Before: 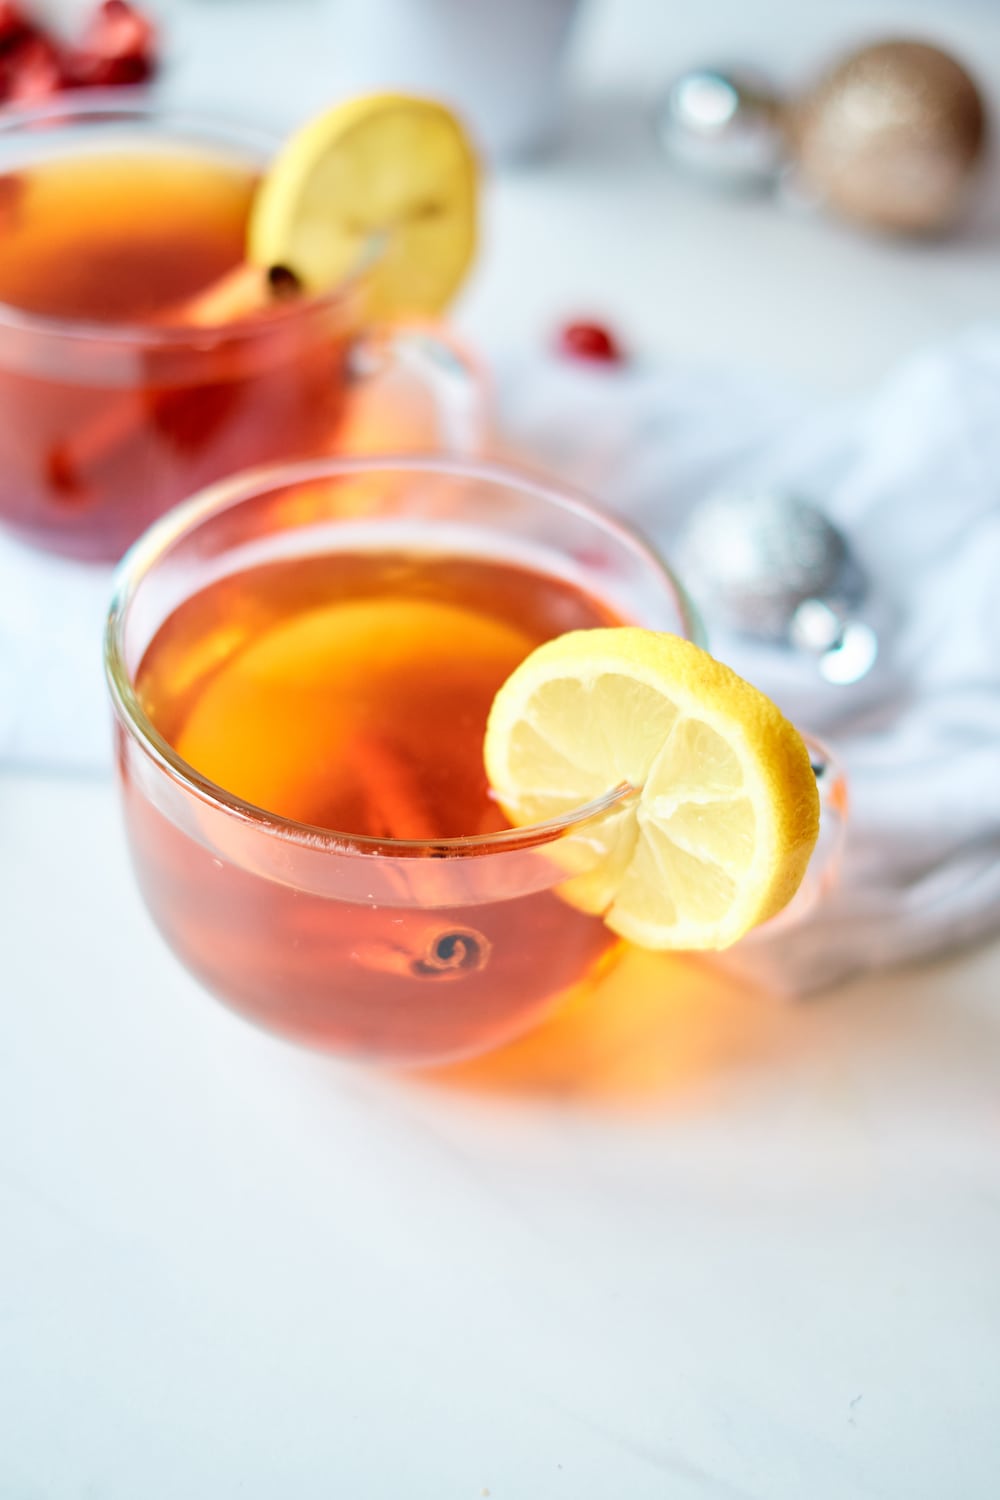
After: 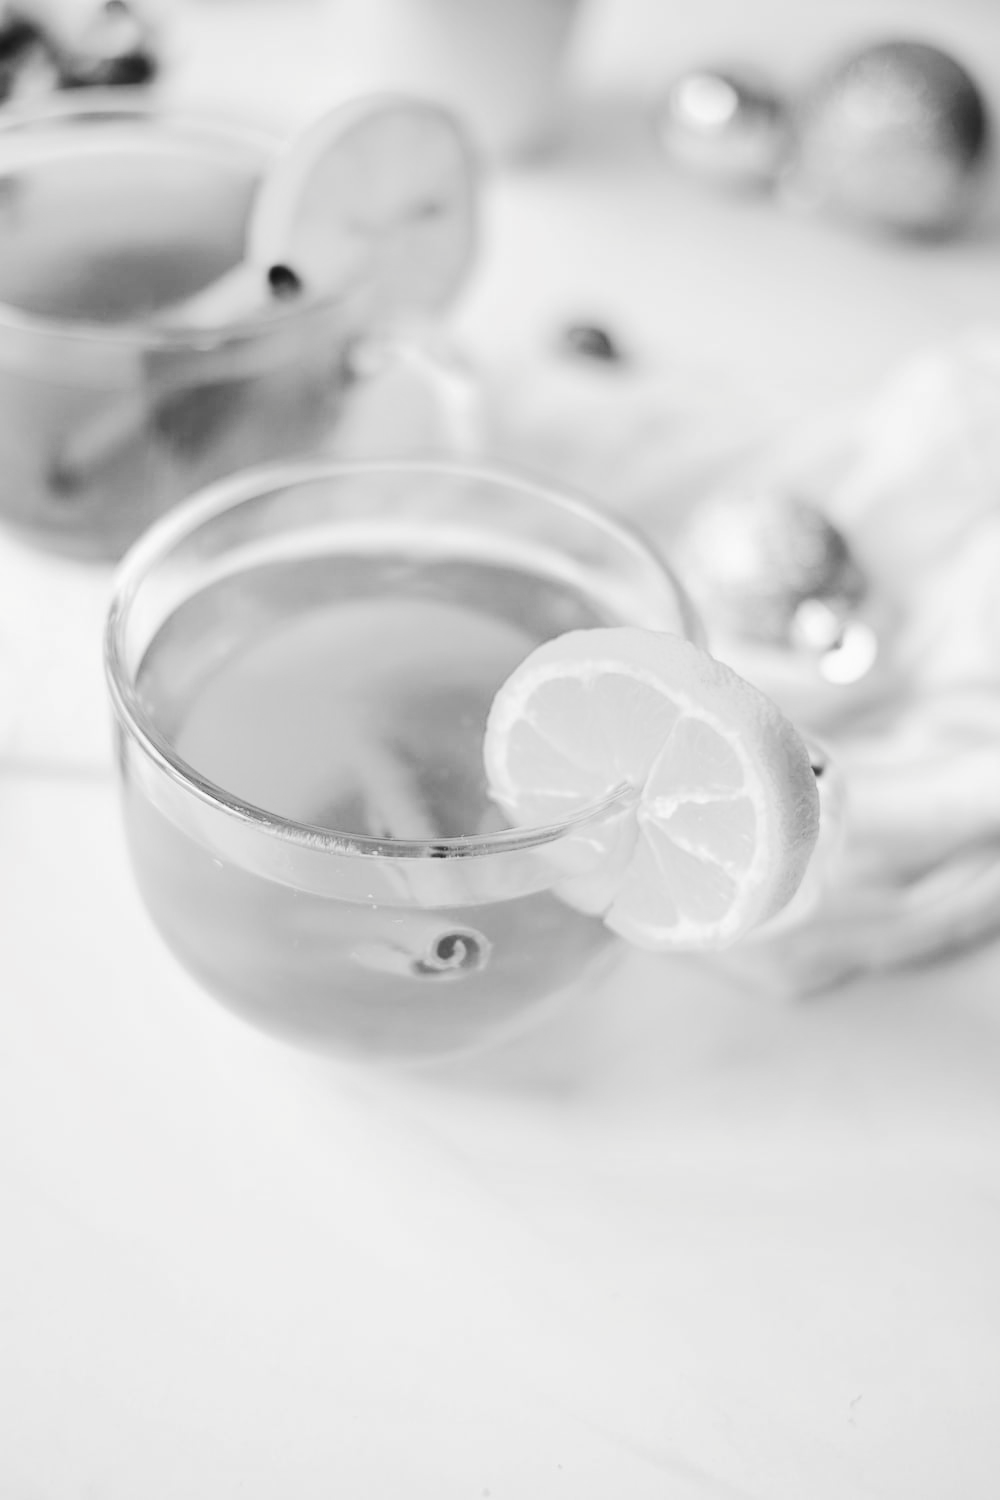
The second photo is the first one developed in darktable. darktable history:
tone curve: curves: ch0 [(0, 0) (0.003, 0.019) (0.011, 0.022) (0.025, 0.029) (0.044, 0.041) (0.069, 0.06) (0.1, 0.09) (0.136, 0.123) (0.177, 0.163) (0.224, 0.206) (0.277, 0.268) (0.335, 0.35) (0.399, 0.436) (0.468, 0.526) (0.543, 0.624) (0.623, 0.713) (0.709, 0.779) (0.801, 0.845) (0.898, 0.912) (1, 1)], preserve colors none
color look up table: target L [96.54, 88.12, 82.41, 77.34, 71.84, 64.74, 63.98, 51.49, 58.12, 48.04, 41.55, 32.1, 200.28, 83.12, 78.43, 75.15, 75.88, 59.41, 64.74, 63.22, 64.74, 48.57, 48.84, 46.43, 20.79, 25.02, 86.7, 83.12, 78.8, 74.42, 72.21, 61.7, 58.64, 46.43, 54.76, 47.5, 53.09, 45.63, 38.86, 25.76, 13.55, 9.263, 7.739, 4.315, 87.41, 74.78, 64.74, 40.73, 29.14], target a [-0.001, -0.001, -0.002, -0.001, 0, 0, 0, 0.001, 0.001, 0.001, 0, 0.001, 0, -0.001, 0, -0.001, -0.002, 0, 0, -0.001, 0, 0.001, 0.001, 0, 0, 0.001, -0.001 ×5, 0 ×4, 0.001 ×4, 0 ×5, -0.001, 0, 0, 0, 0.001], target b [0.023, 0.022, 0.022, 0.002 ×4, -0.004, -0.004, -0.004, 0.001, -0.005, 0, 0.001, 0.001, 0.002, 0.022, 0.002, 0.002, 0.02, 0.002, -0.004, -0.003, 0.001, 0.006, -0.003, 0.022, 0.001, 0.002, 0.021, 0.002, 0.002, -0.004, 0.001, 0.002, -0.004, -0.002, -0.003, -0.006, -0.001, -0.002, 0, 0, 0, 0.001, 0.001, 0.002, -0.003, -0.003], num patches 49
